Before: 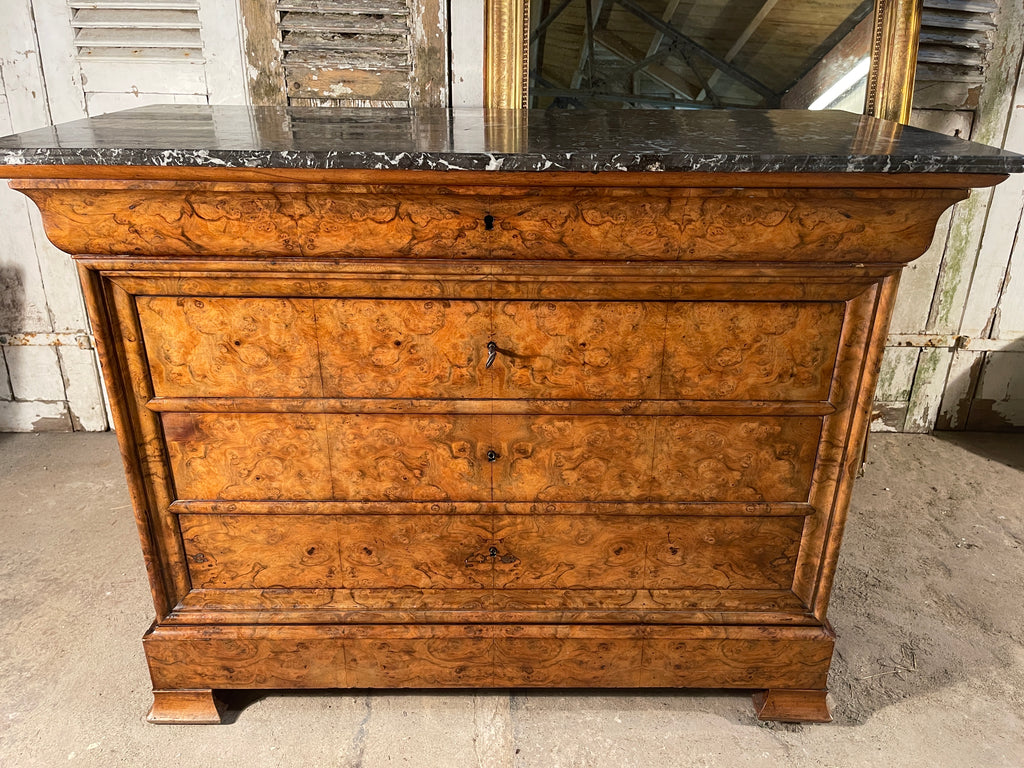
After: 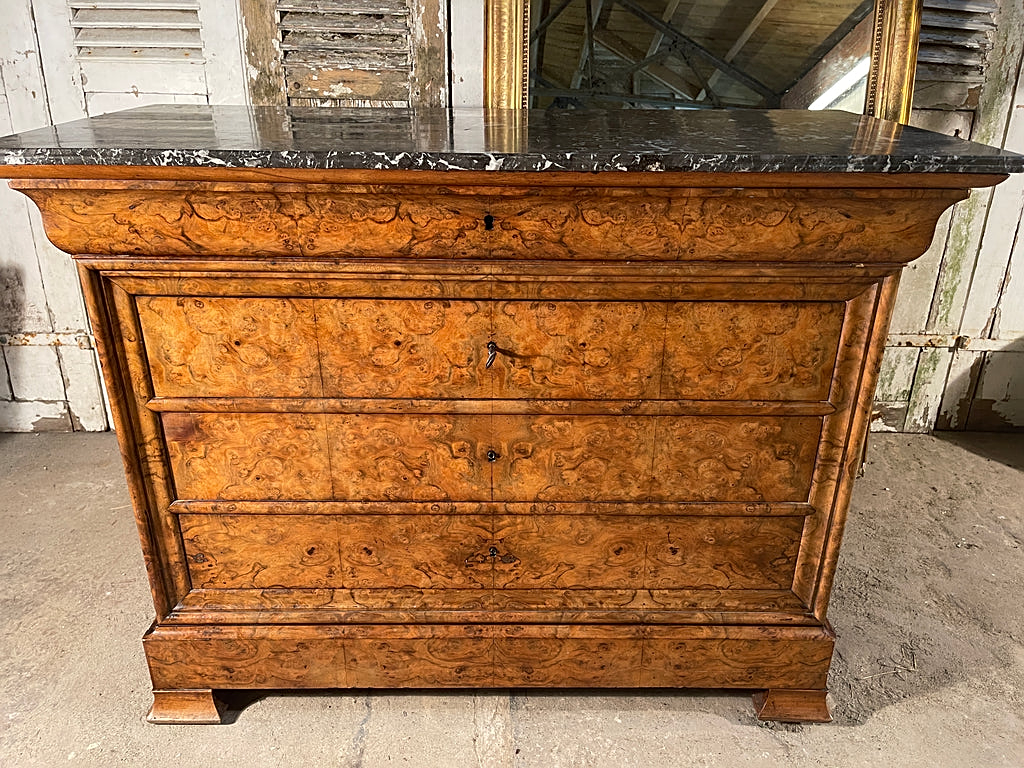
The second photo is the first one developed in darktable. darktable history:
shadows and highlights: shadows 20.72, highlights -20, highlights color adjustment 0.792%, soften with gaussian
sharpen: on, module defaults
